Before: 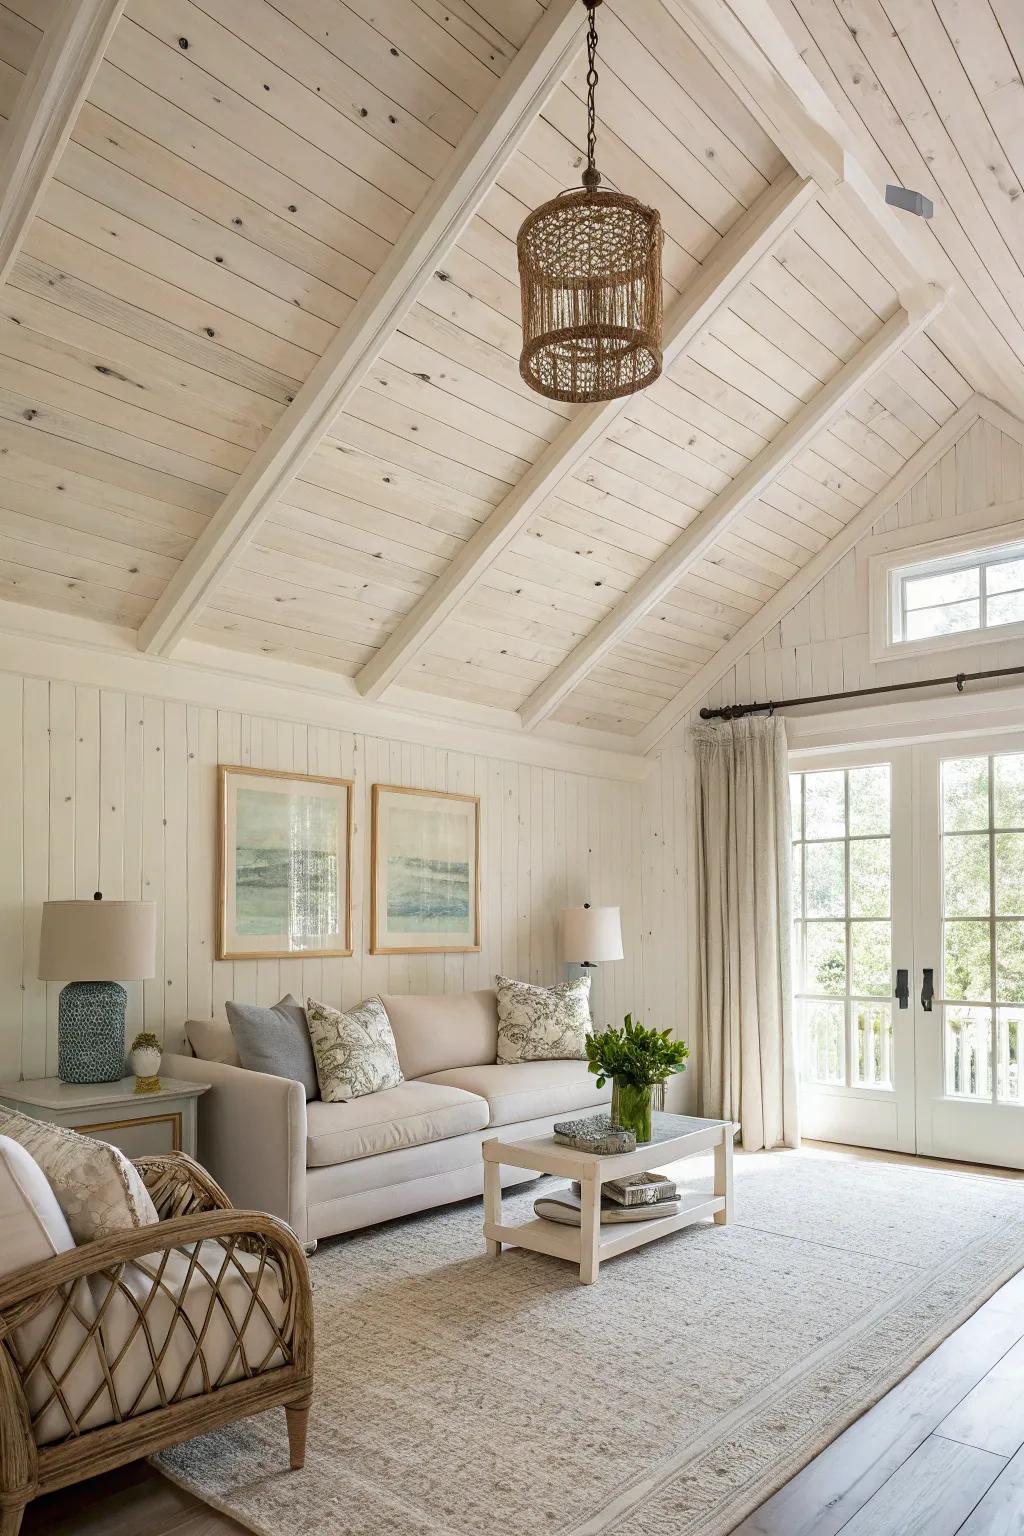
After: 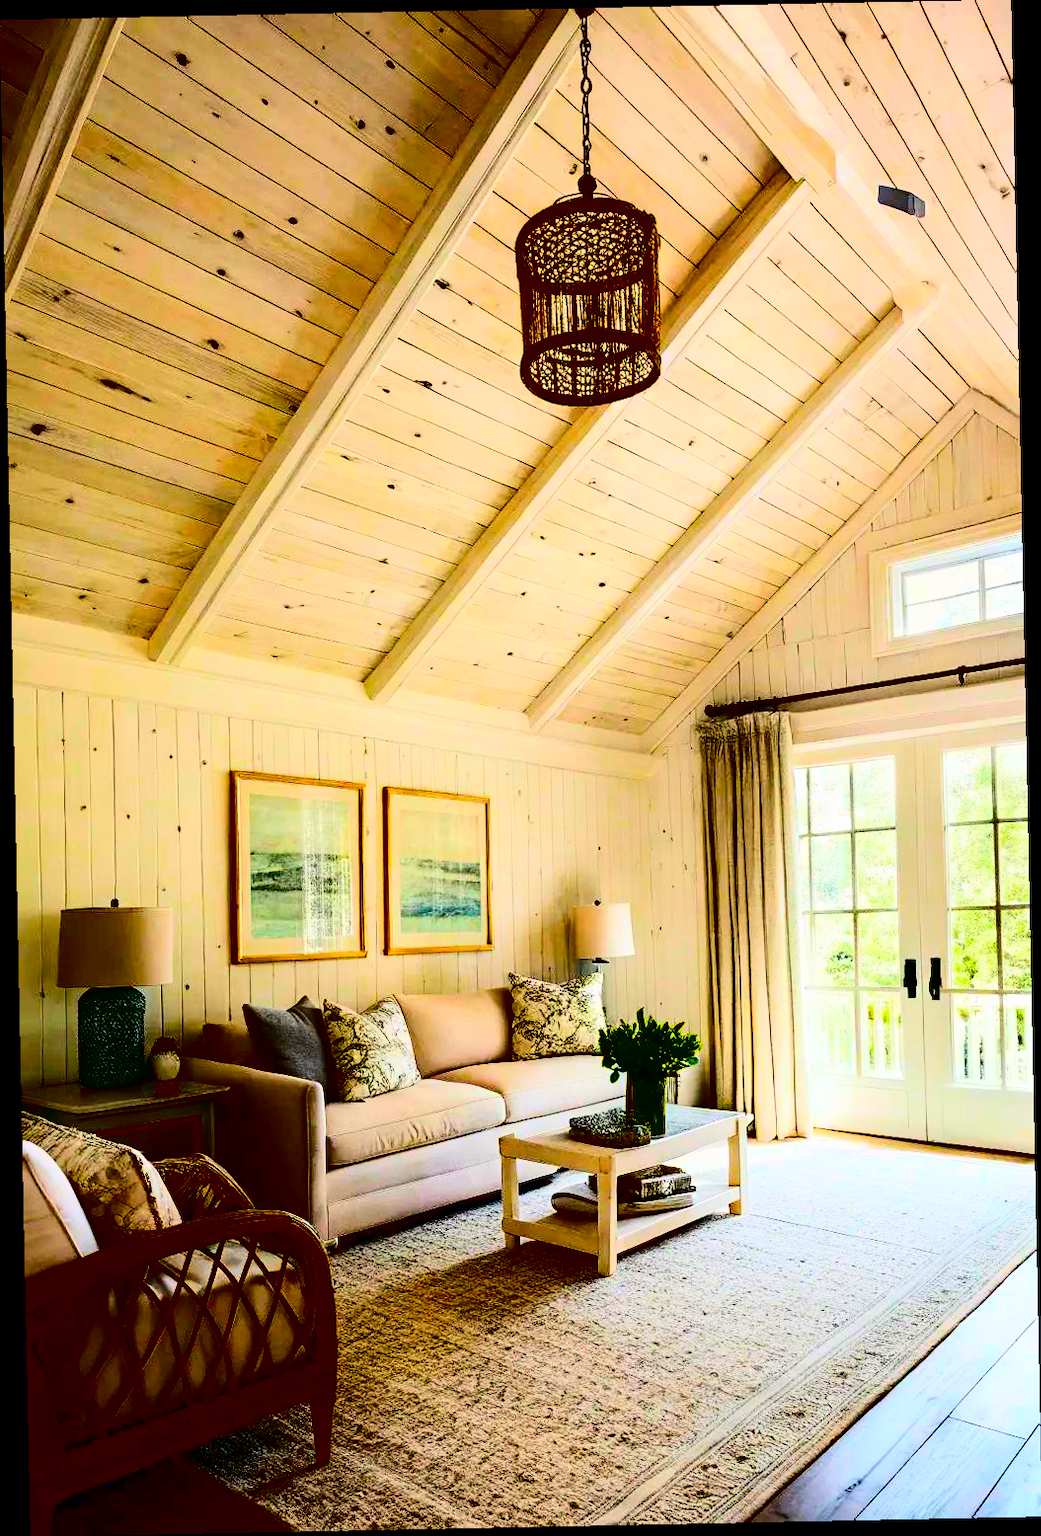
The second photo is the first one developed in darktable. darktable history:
contrast equalizer: octaves 7, y [[0.6 ×6], [0.55 ×6], [0 ×6], [0 ×6], [0 ×6]], mix -0.2
tone equalizer: on, module defaults
color balance rgb: linear chroma grading › global chroma 23.15%, perceptual saturation grading › global saturation 28.7%, perceptual saturation grading › mid-tones 12.04%, perceptual saturation grading › shadows 10.19%, global vibrance 22.22%
rotate and perspective: rotation -1.17°, automatic cropping off
contrast brightness saturation: contrast 0.77, brightness -1, saturation 1
